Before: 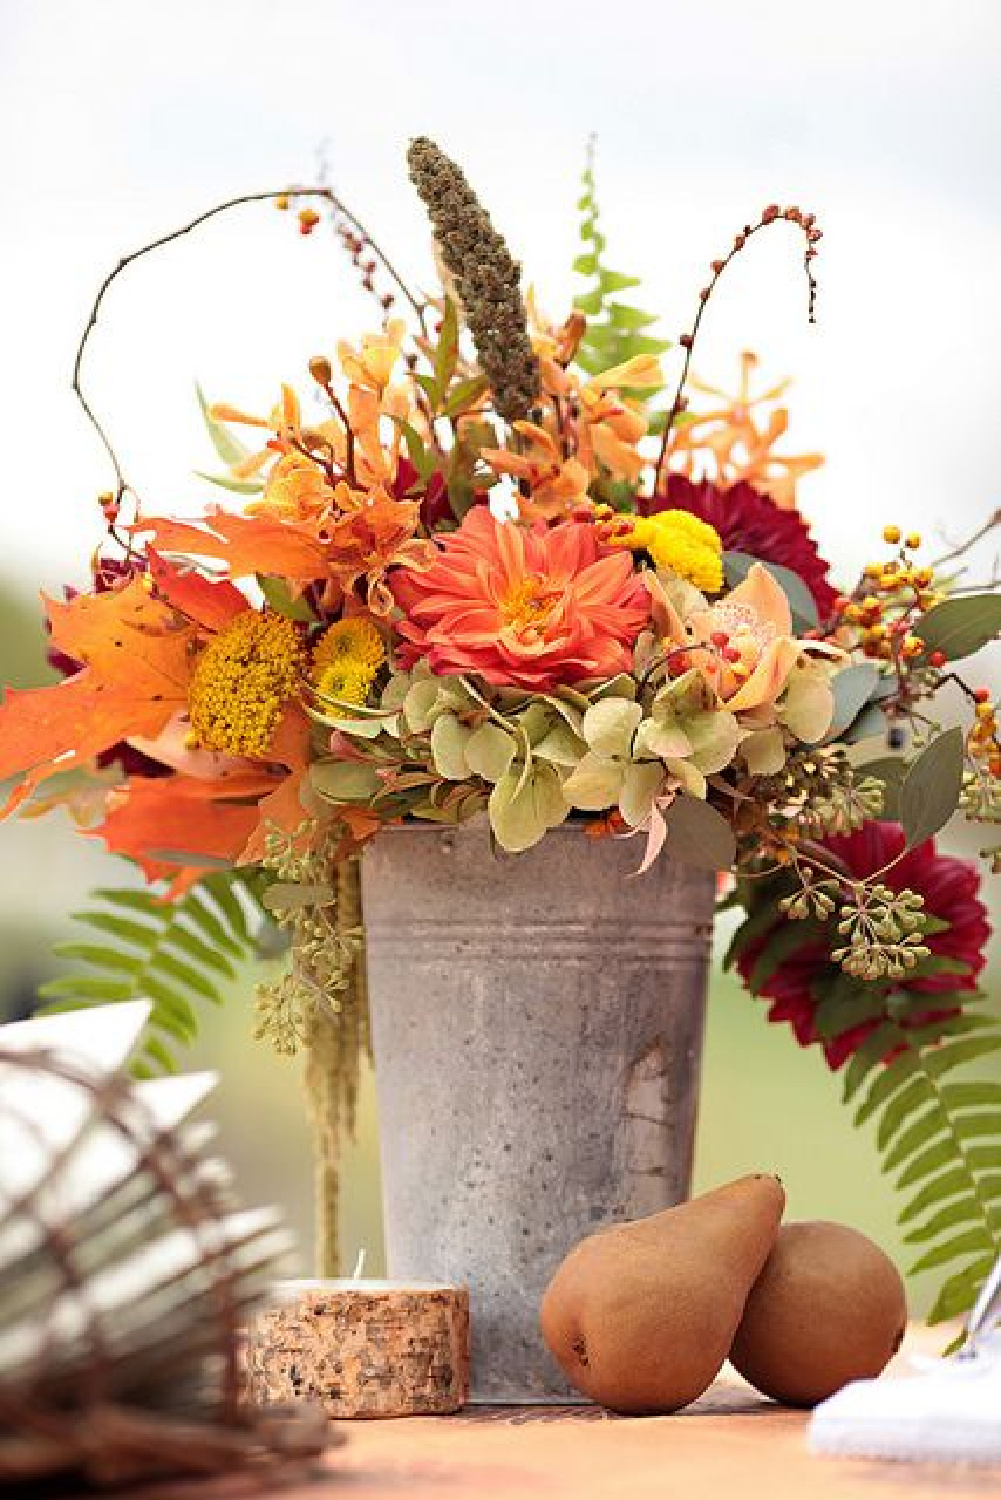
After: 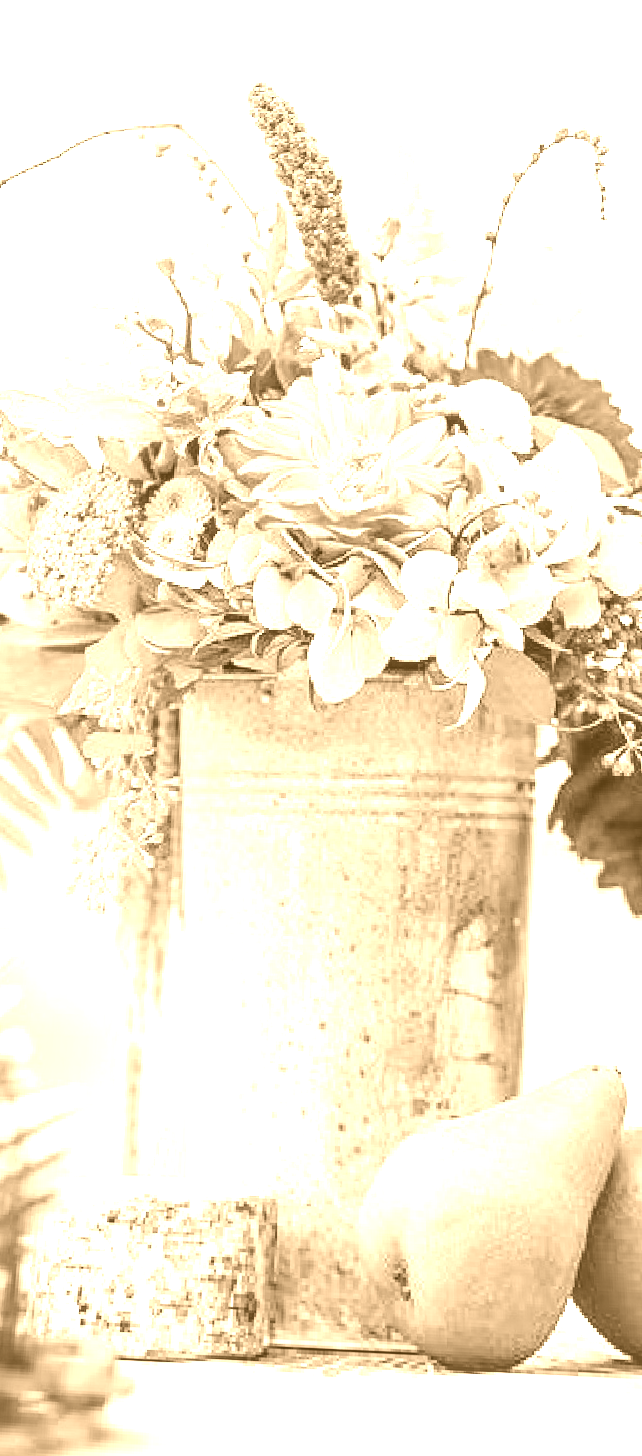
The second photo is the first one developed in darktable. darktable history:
white balance: emerald 1
local contrast: detail 130%
exposure: exposure 1 EV, compensate highlight preservation false
crop: left 9.88%, right 12.664%
colorize: hue 28.8°, source mix 100%
contrast brightness saturation: contrast 0.09, saturation 0.28
rotate and perspective: rotation 0.72°, lens shift (vertical) -0.352, lens shift (horizontal) -0.051, crop left 0.152, crop right 0.859, crop top 0.019, crop bottom 0.964
tone curve: curves: ch0 [(0, 0) (0.003, 0.012) (0.011, 0.014) (0.025, 0.02) (0.044, 0.034) (0.069, 0.047) (0.1, 0.063) (0.136, 0.086) (0.177, 0.131) (0.224, 0.183) (0.277, 0.243) (0.335, 0.317) (0.399, 0.403) (0.468, 0.488) (0.543, 0.573) (0.623, 0.649) (0.709, 0.718) (0.801, 0.795) (0.898, 0.872) (1, 1)], preserve colors none
